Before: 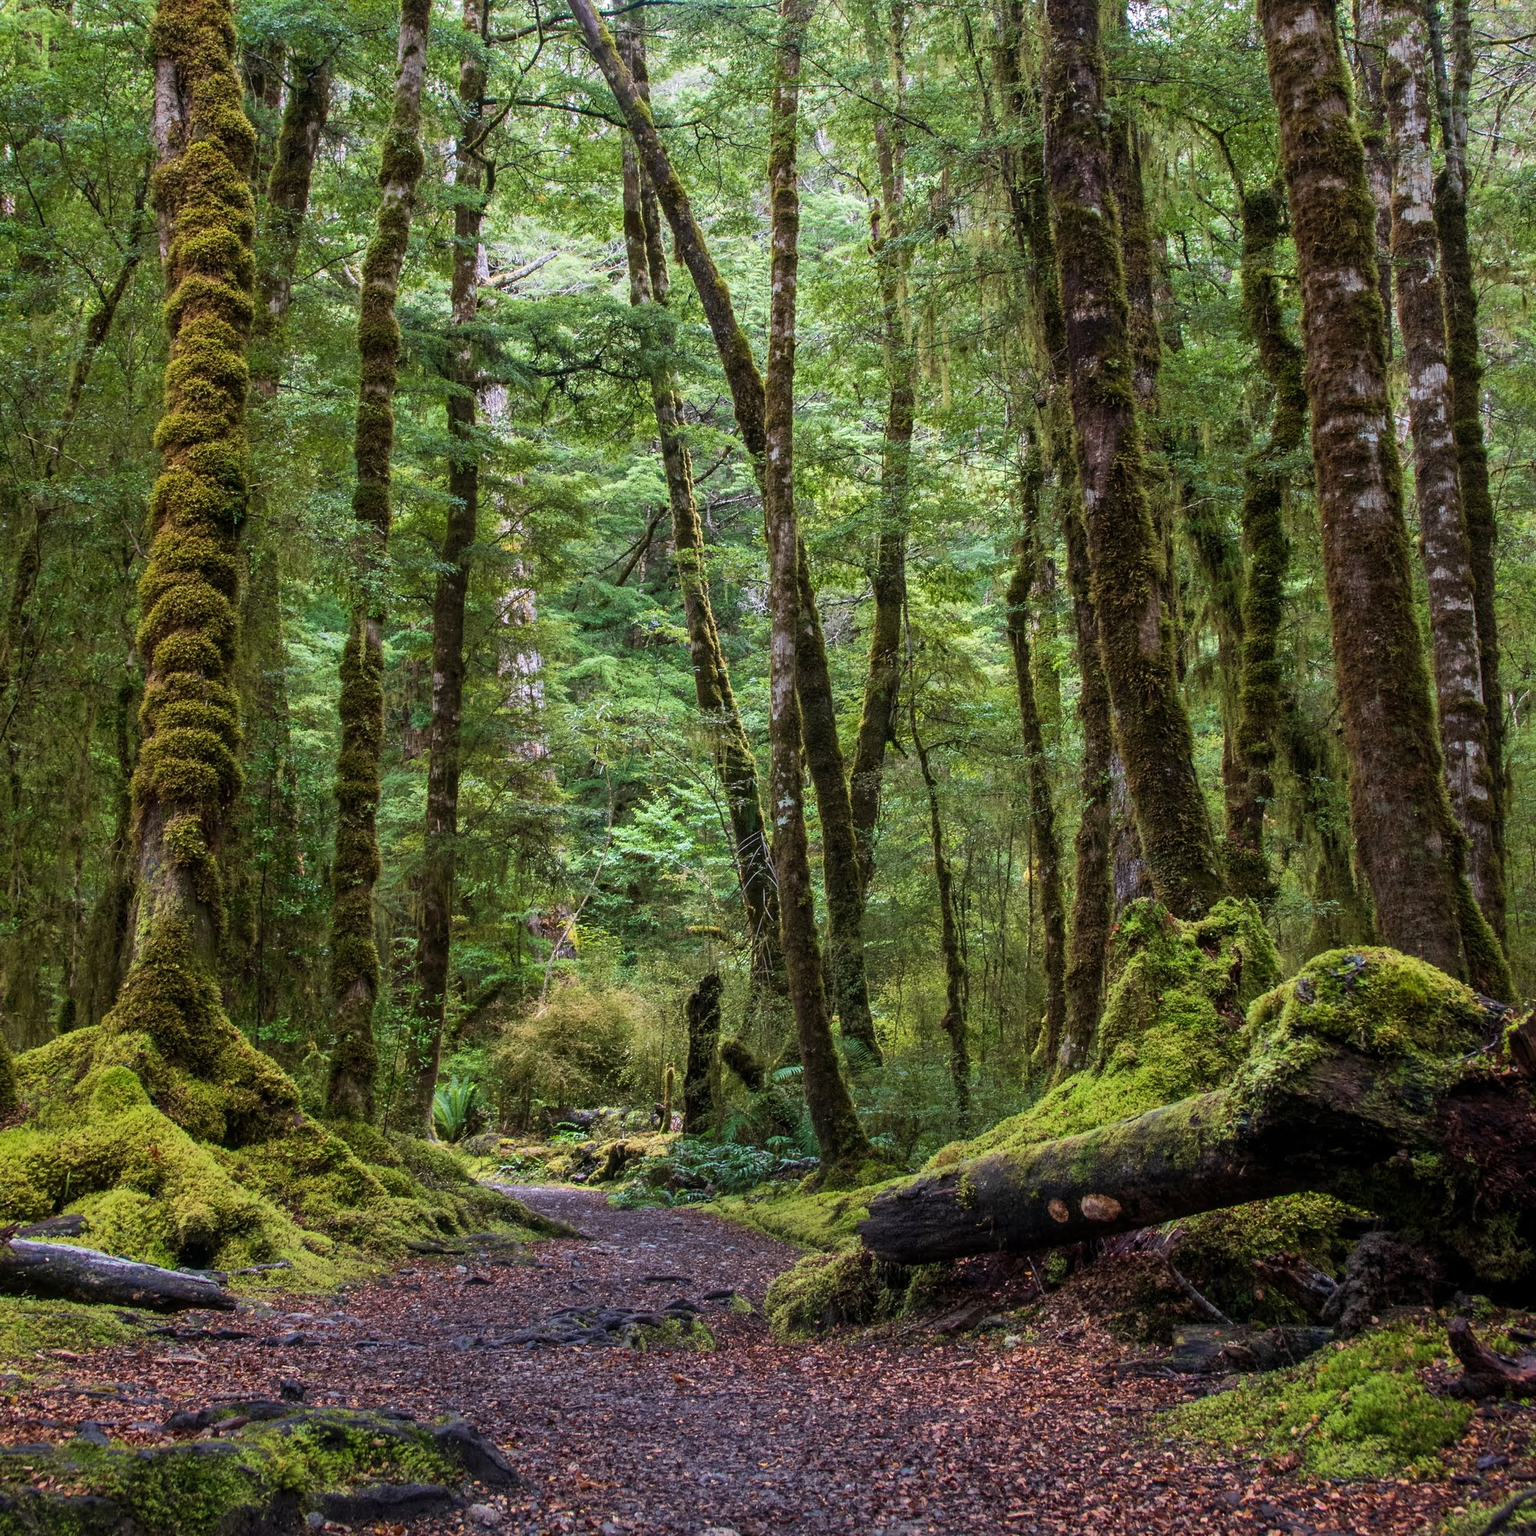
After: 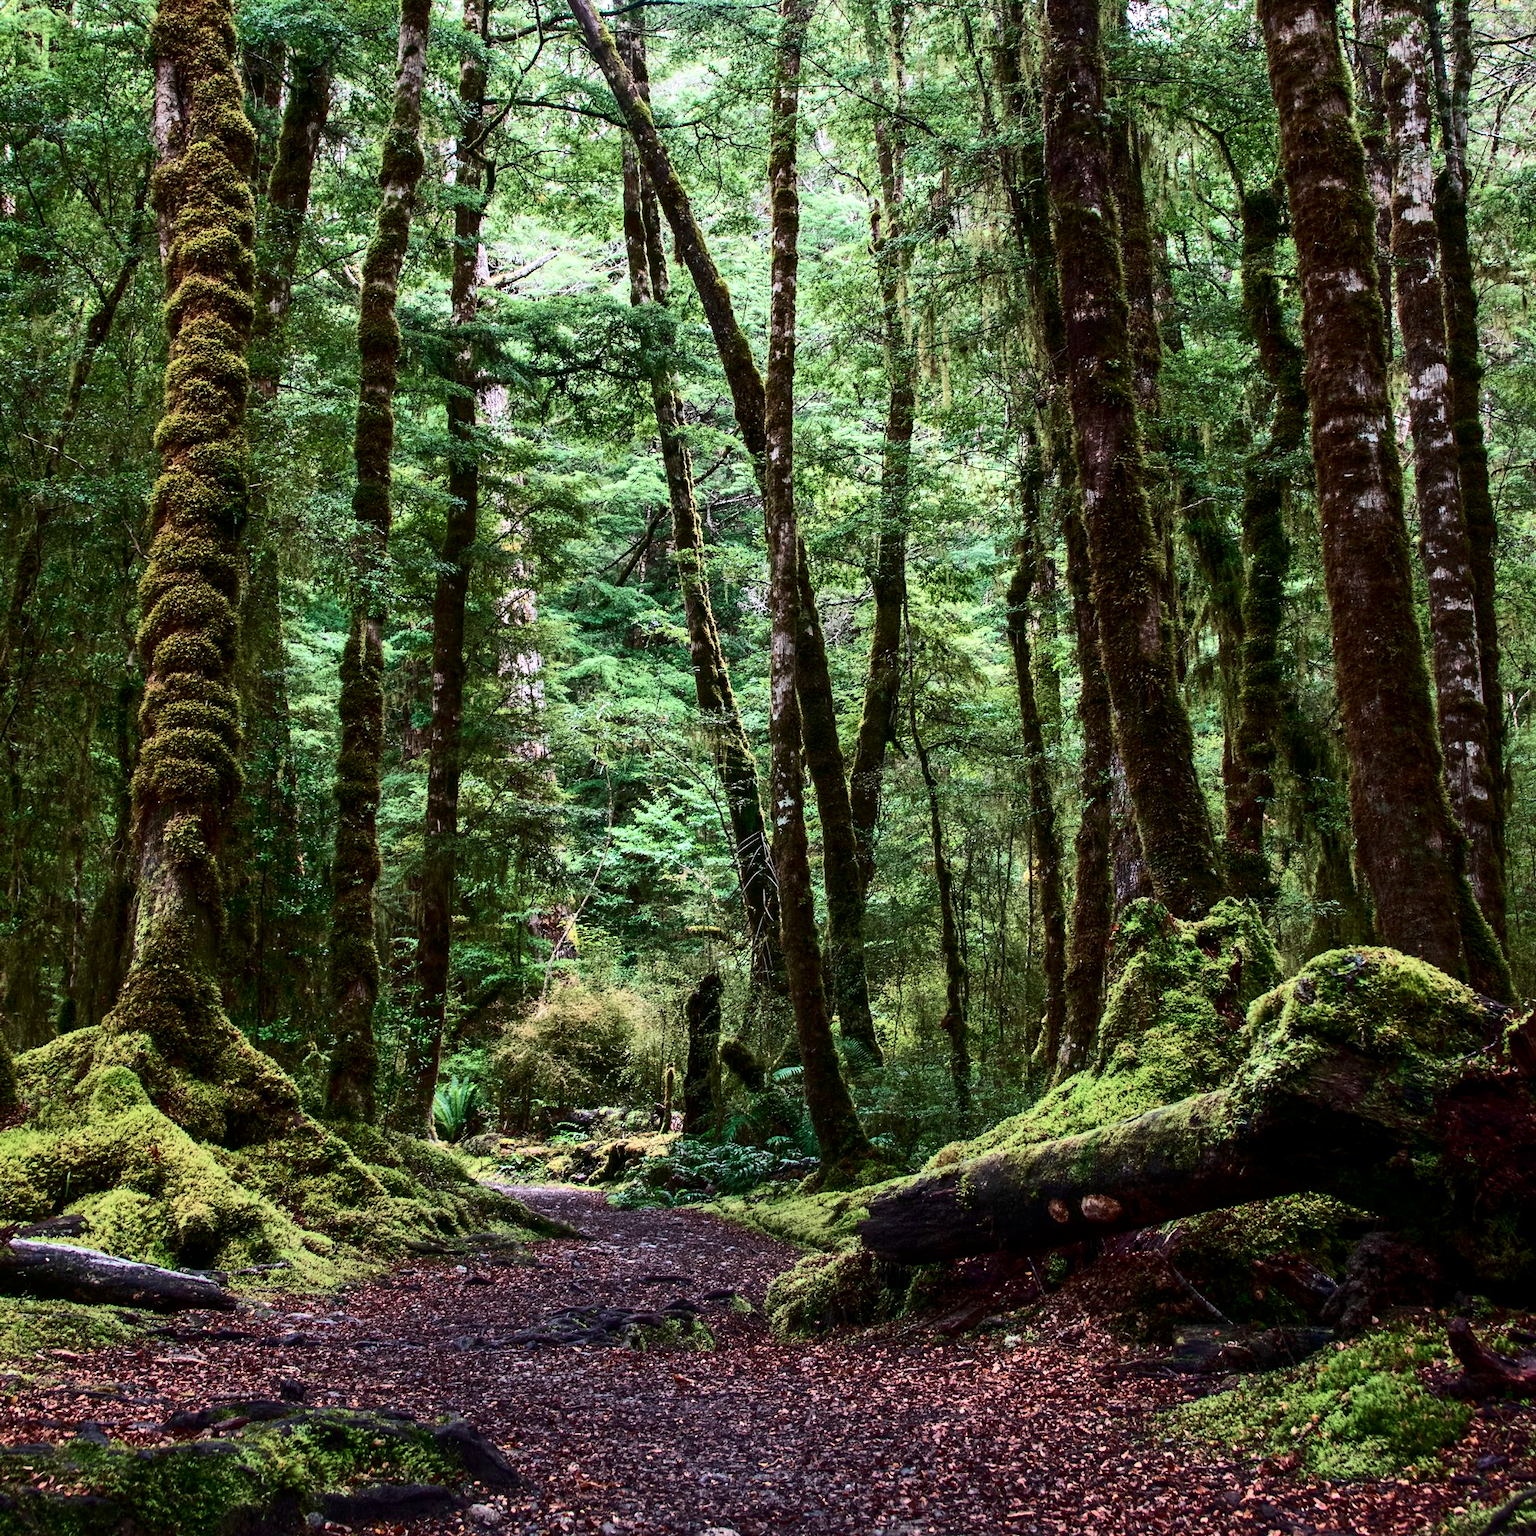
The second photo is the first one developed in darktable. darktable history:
color contrast: blue-yellow contrast 0.7
contrast brightness saturation: contrast 0.32, brightness -0.08, saturation 0.17
tone equalizer: on, module defaults
exposure: exposure 0.2 EV, compensate highlight preservation false
